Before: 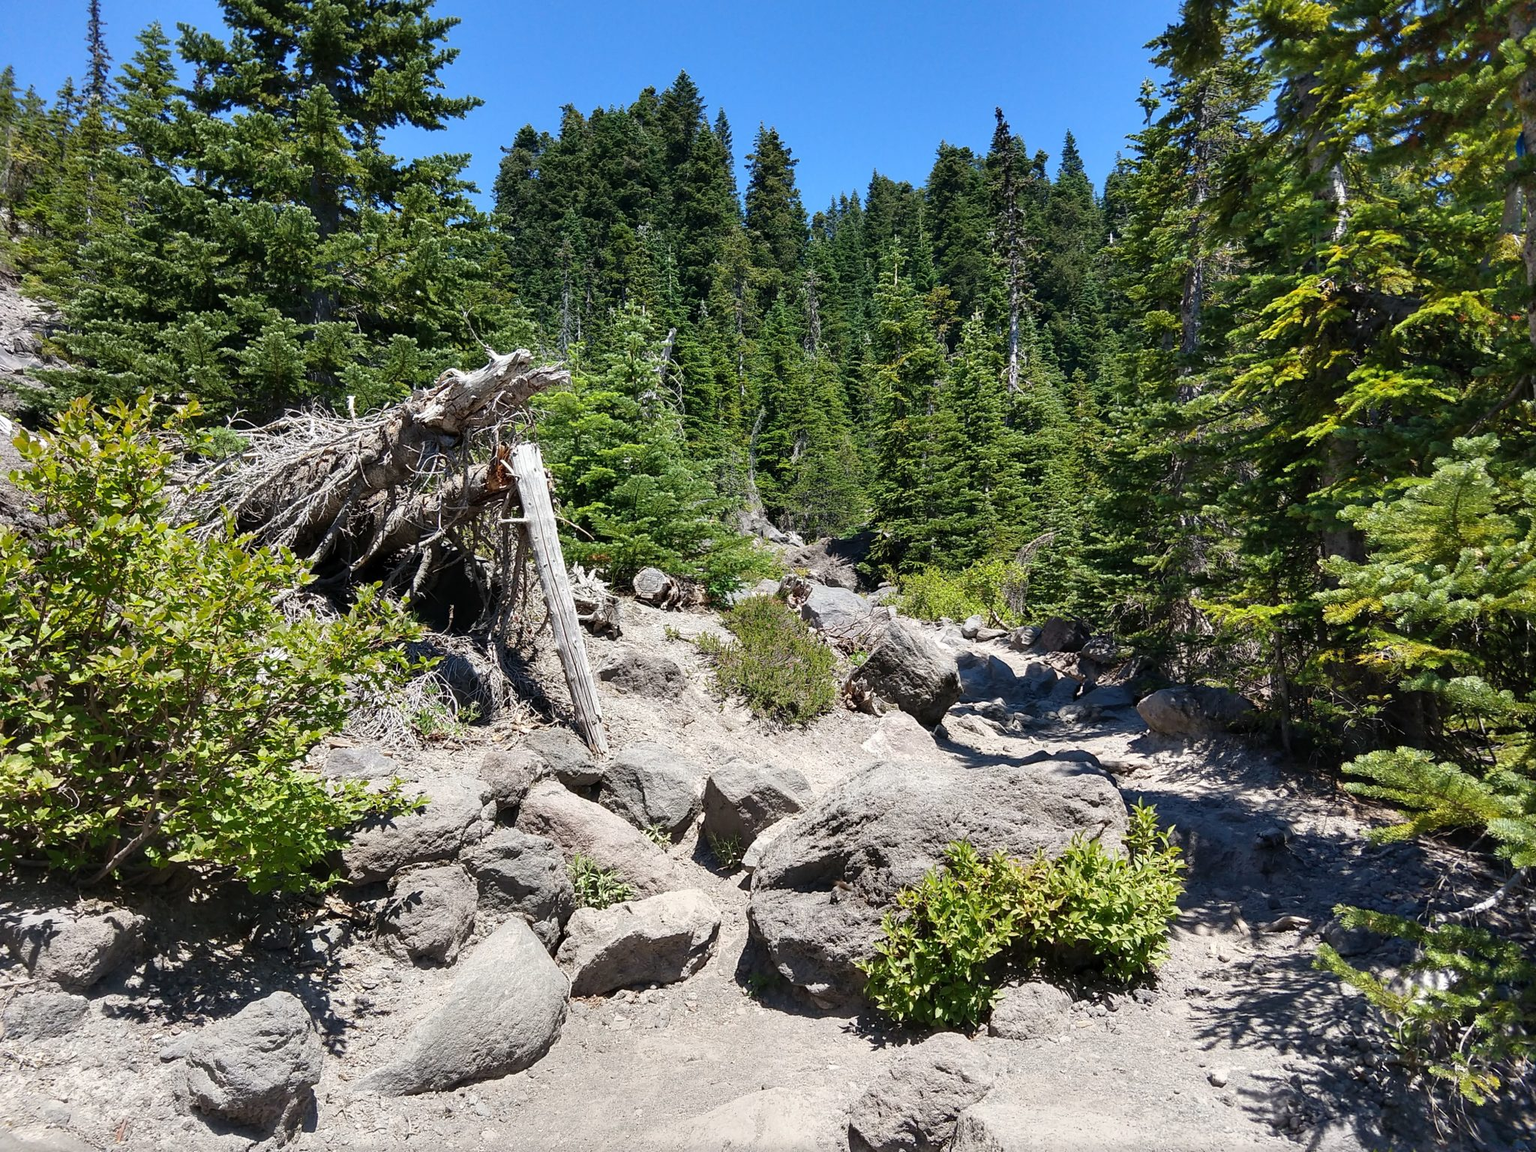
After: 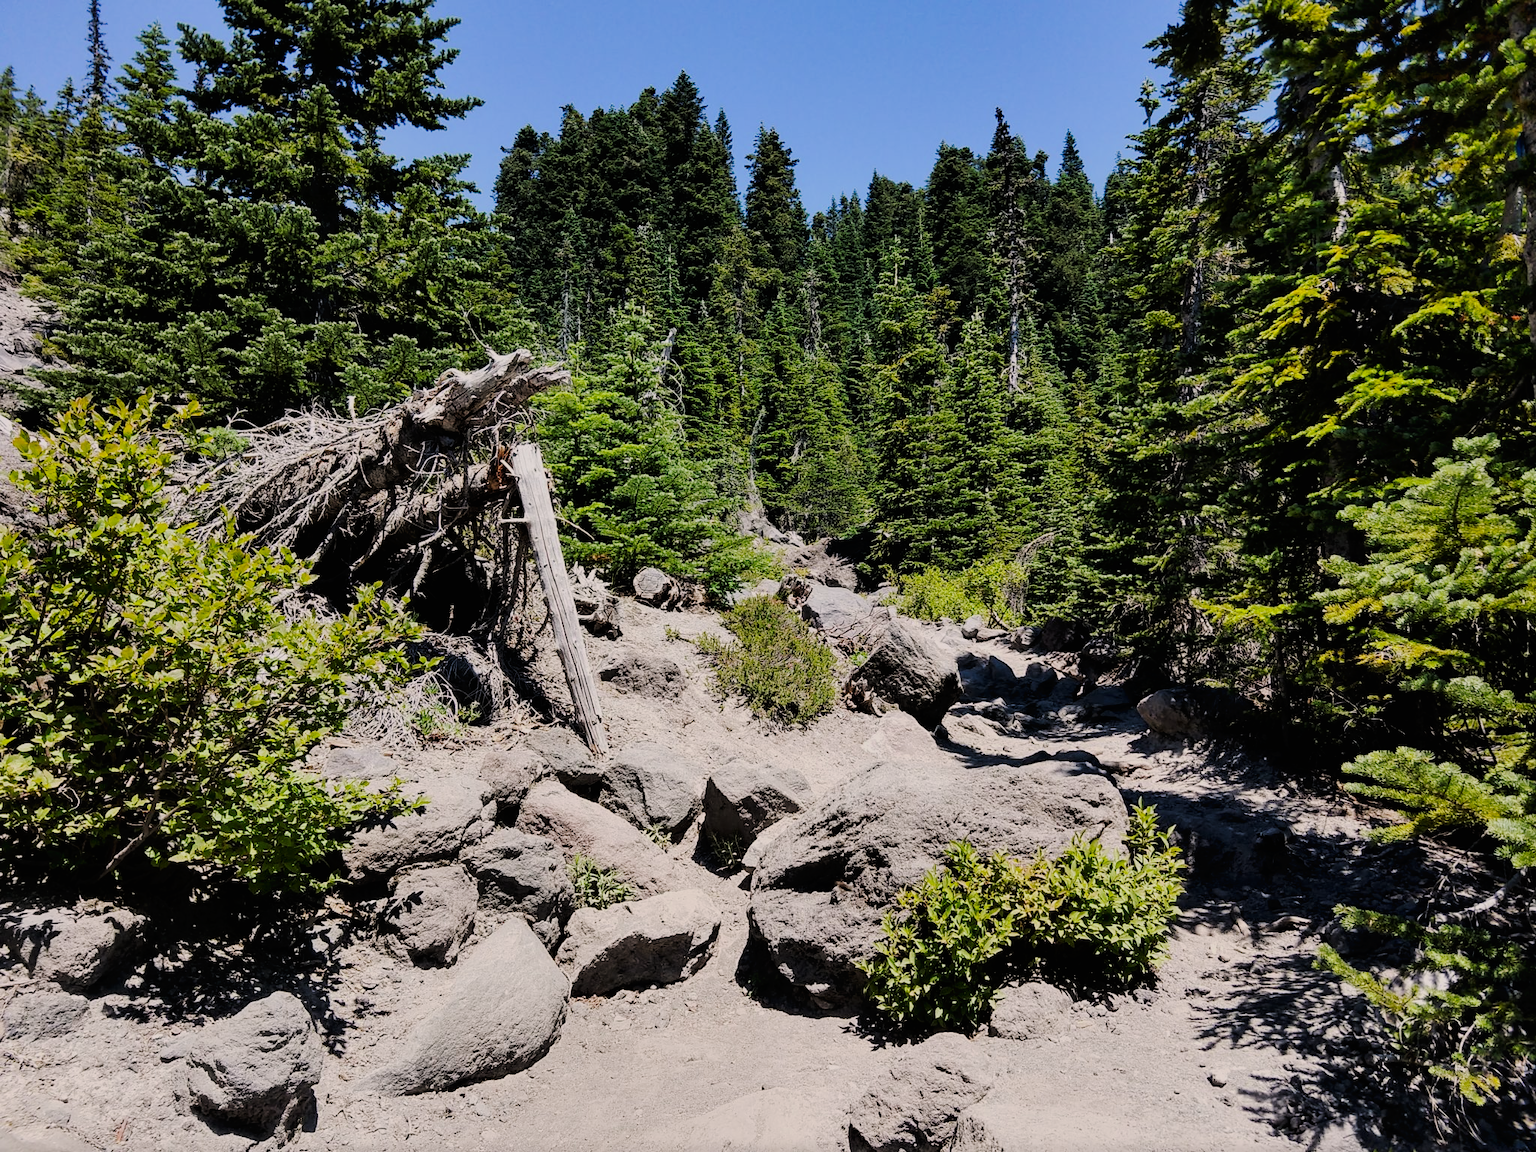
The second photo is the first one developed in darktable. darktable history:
tone curve: curves: ch0 [(0, 0) (0.003, 0.01) (0.011, 0.014) (0.025, 0.029) (0.044, 0.051) (0.069, 0.072) (0.1, 0.097) (0.136, 0.123) (0.177, 0.16) (0.224, 0.2) (0.277, 0.248) (0.335, 0.305) (0.399, 0.37) (0.468, 0.454) (0.543, 0.534) (0.623, 0.609) (0.709, 0.681) (0.801, 0.752) (0.898, 0.841) (1, 1)], preserve colors none
color correction: highlights a* 3.22, highlights b* 1.93, saturation 1.19
filmic rgb: black relative exposure -5 EV, hardness 2.88, contrast 1.4, highlights saturation mix -30%
